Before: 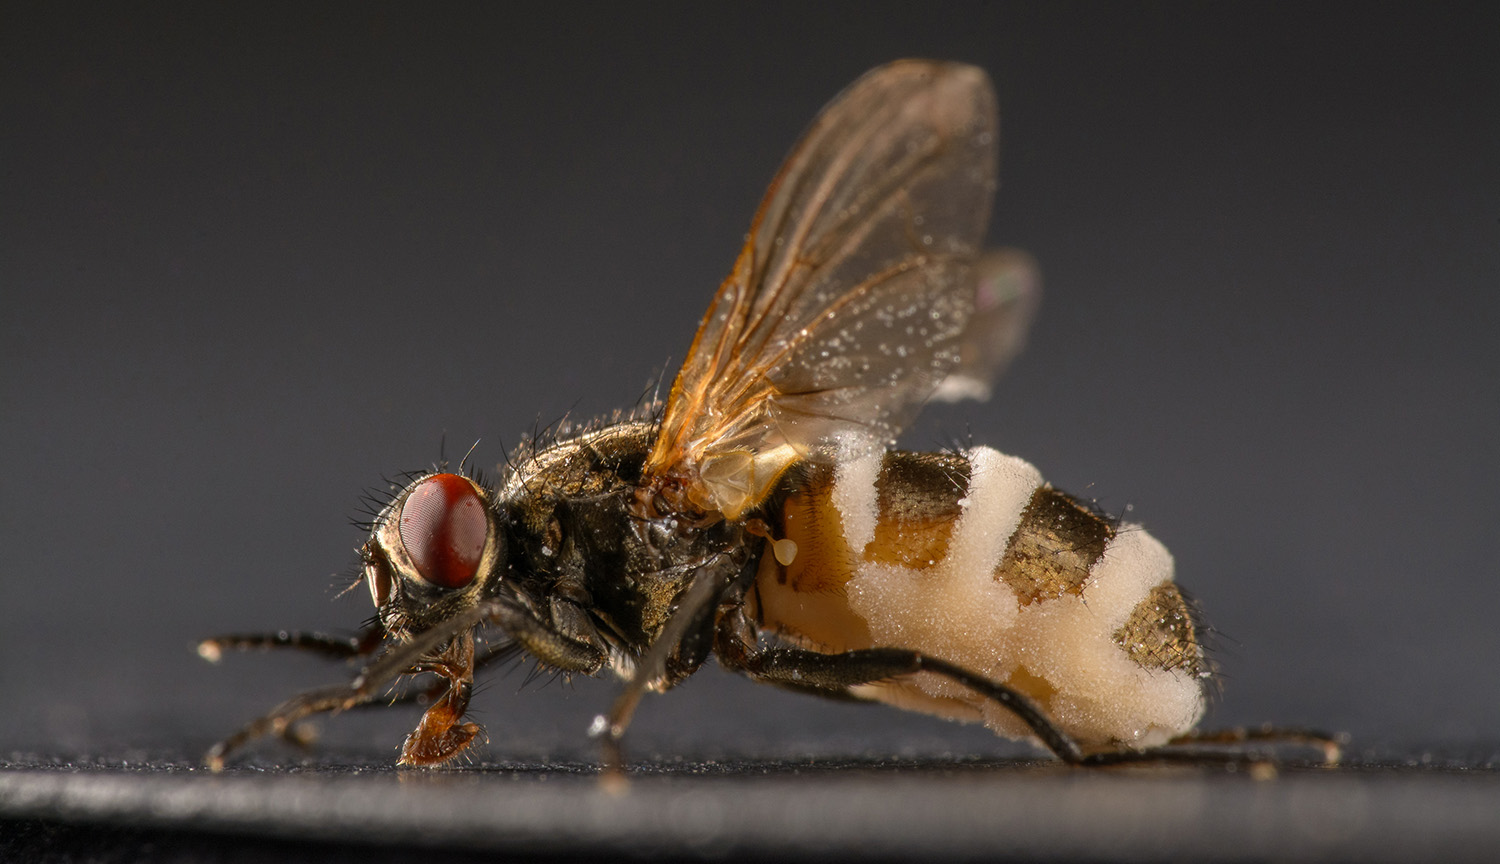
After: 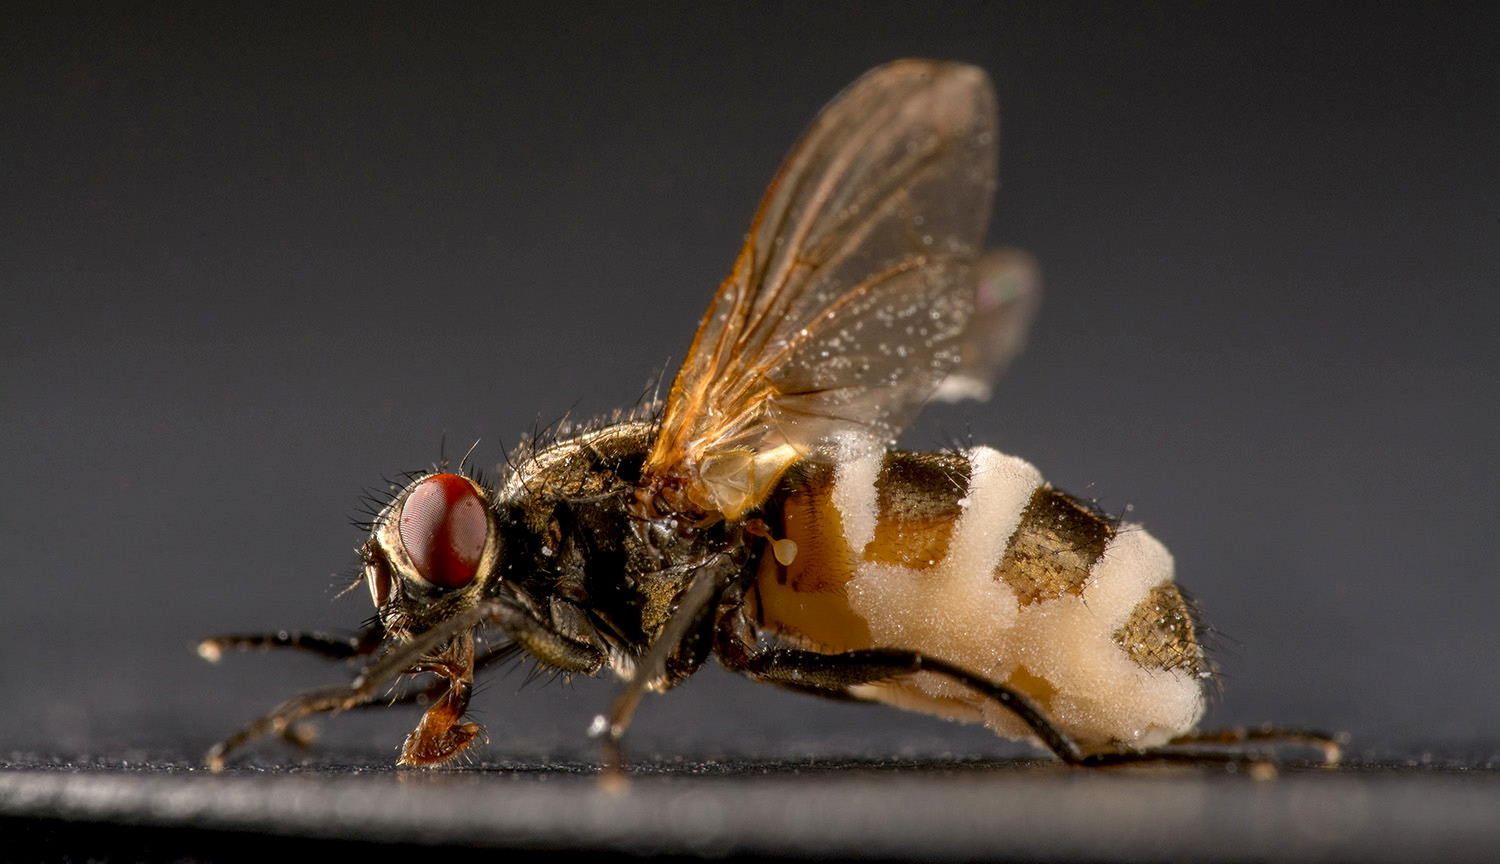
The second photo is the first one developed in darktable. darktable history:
exposure: black level correction 0.007, exposure 0.159 EV, compensate exposure bias true, compensate highlight preservation false
tone equalizer: -7 EV 0.124 EV
